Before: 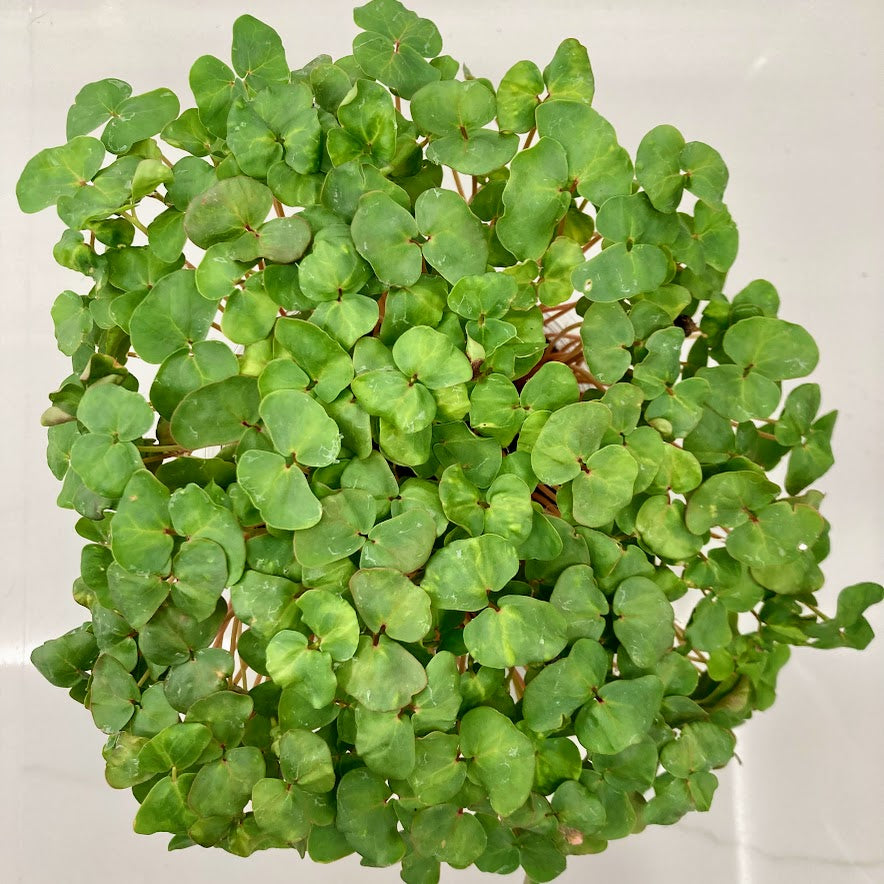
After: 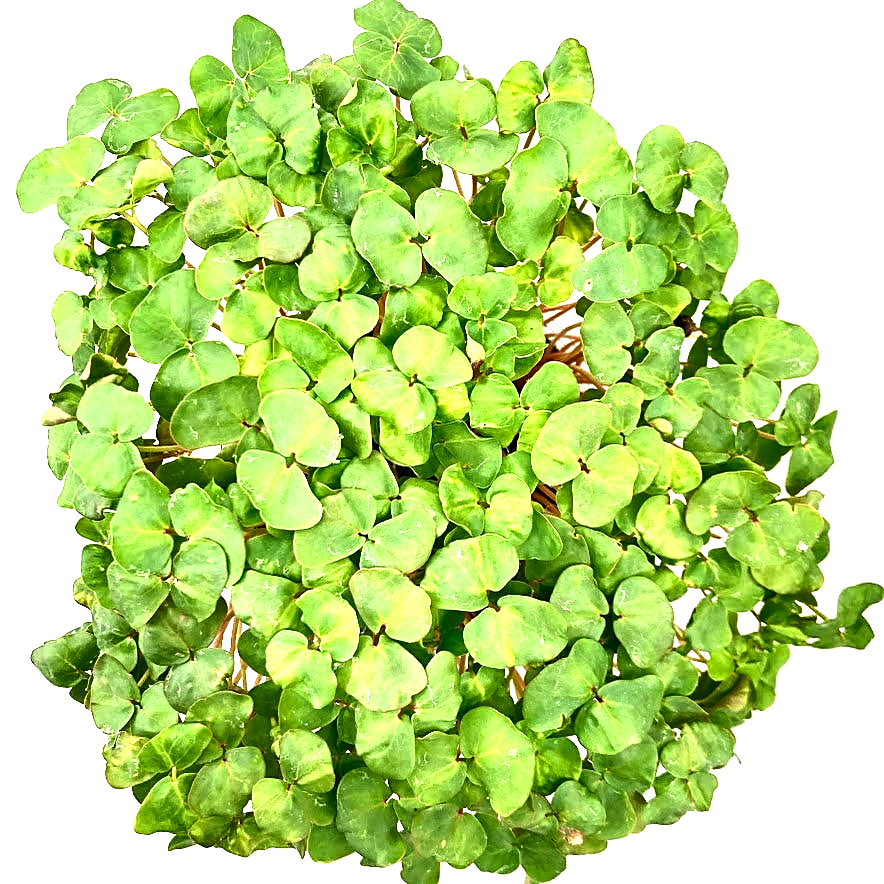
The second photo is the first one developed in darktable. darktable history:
sharpen: on, module defaults
shadows and highlights: radius 125.5, shadows 30.49, highlights -30.89, highlights color adjustment 0.488%, low approximation 0.01, soften with gaussian
exposure: black level correction 0, exposure 1.473 EV, compensate exposure bias true, compensate highlight preservation false
